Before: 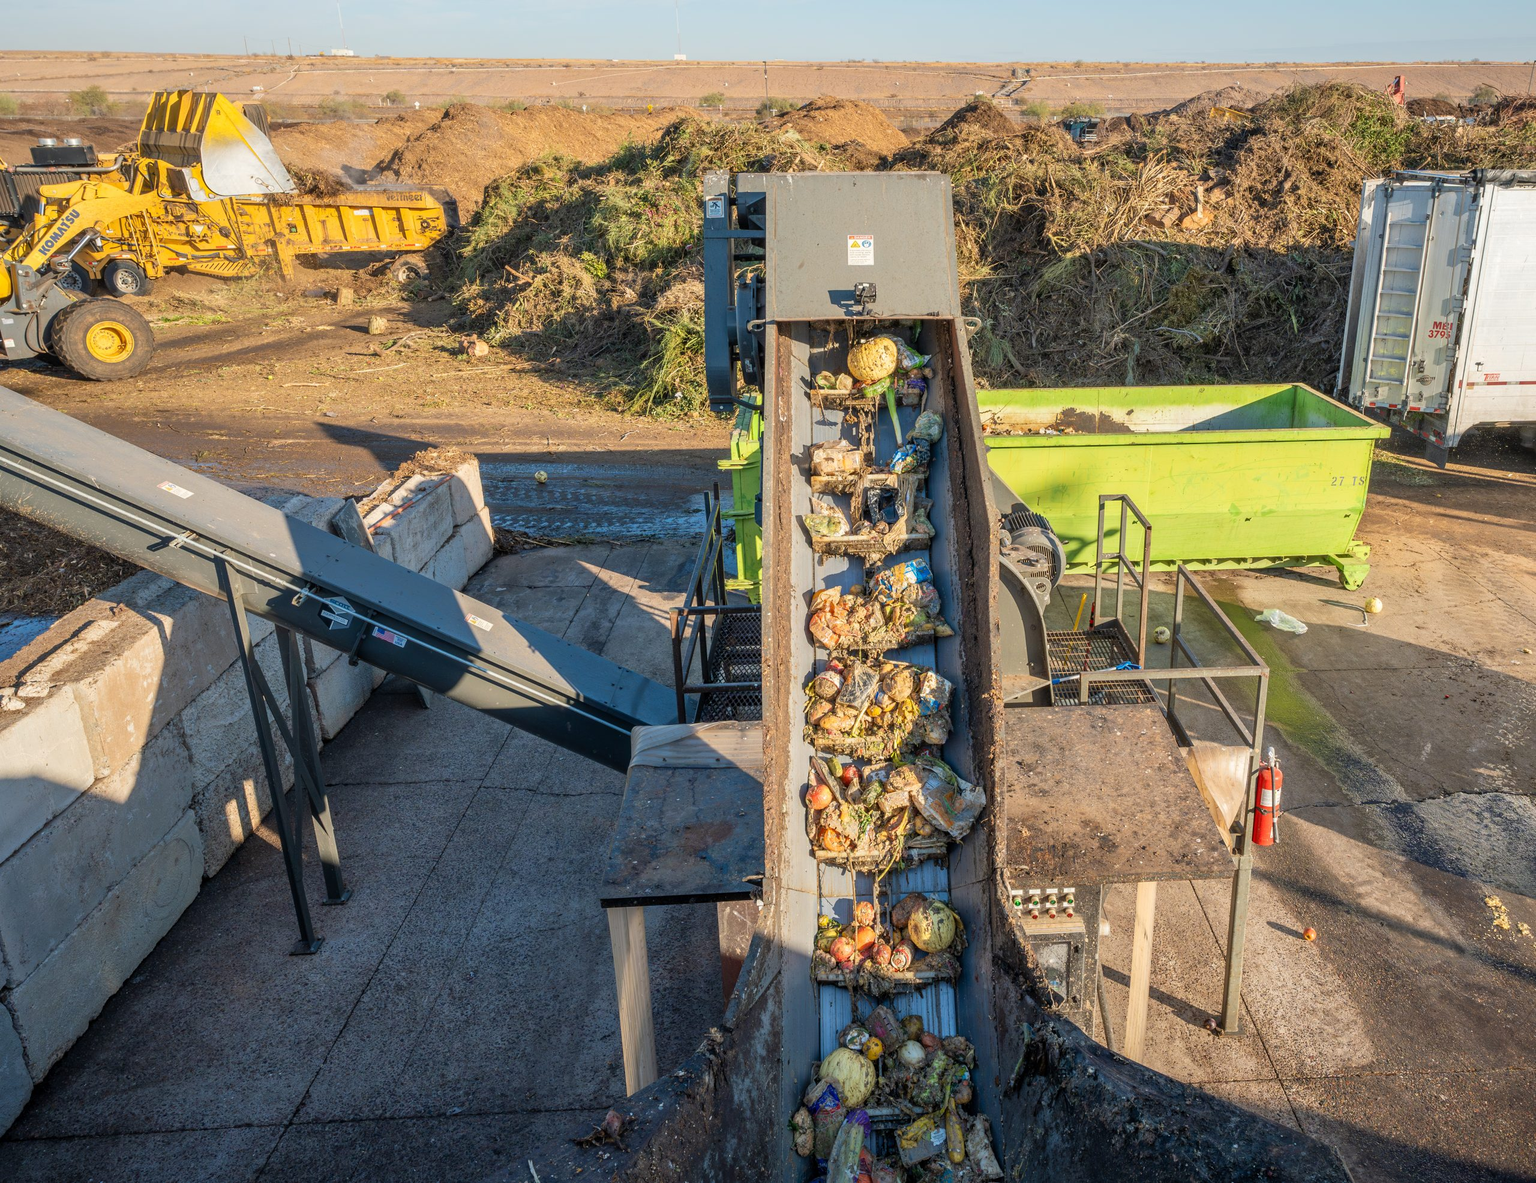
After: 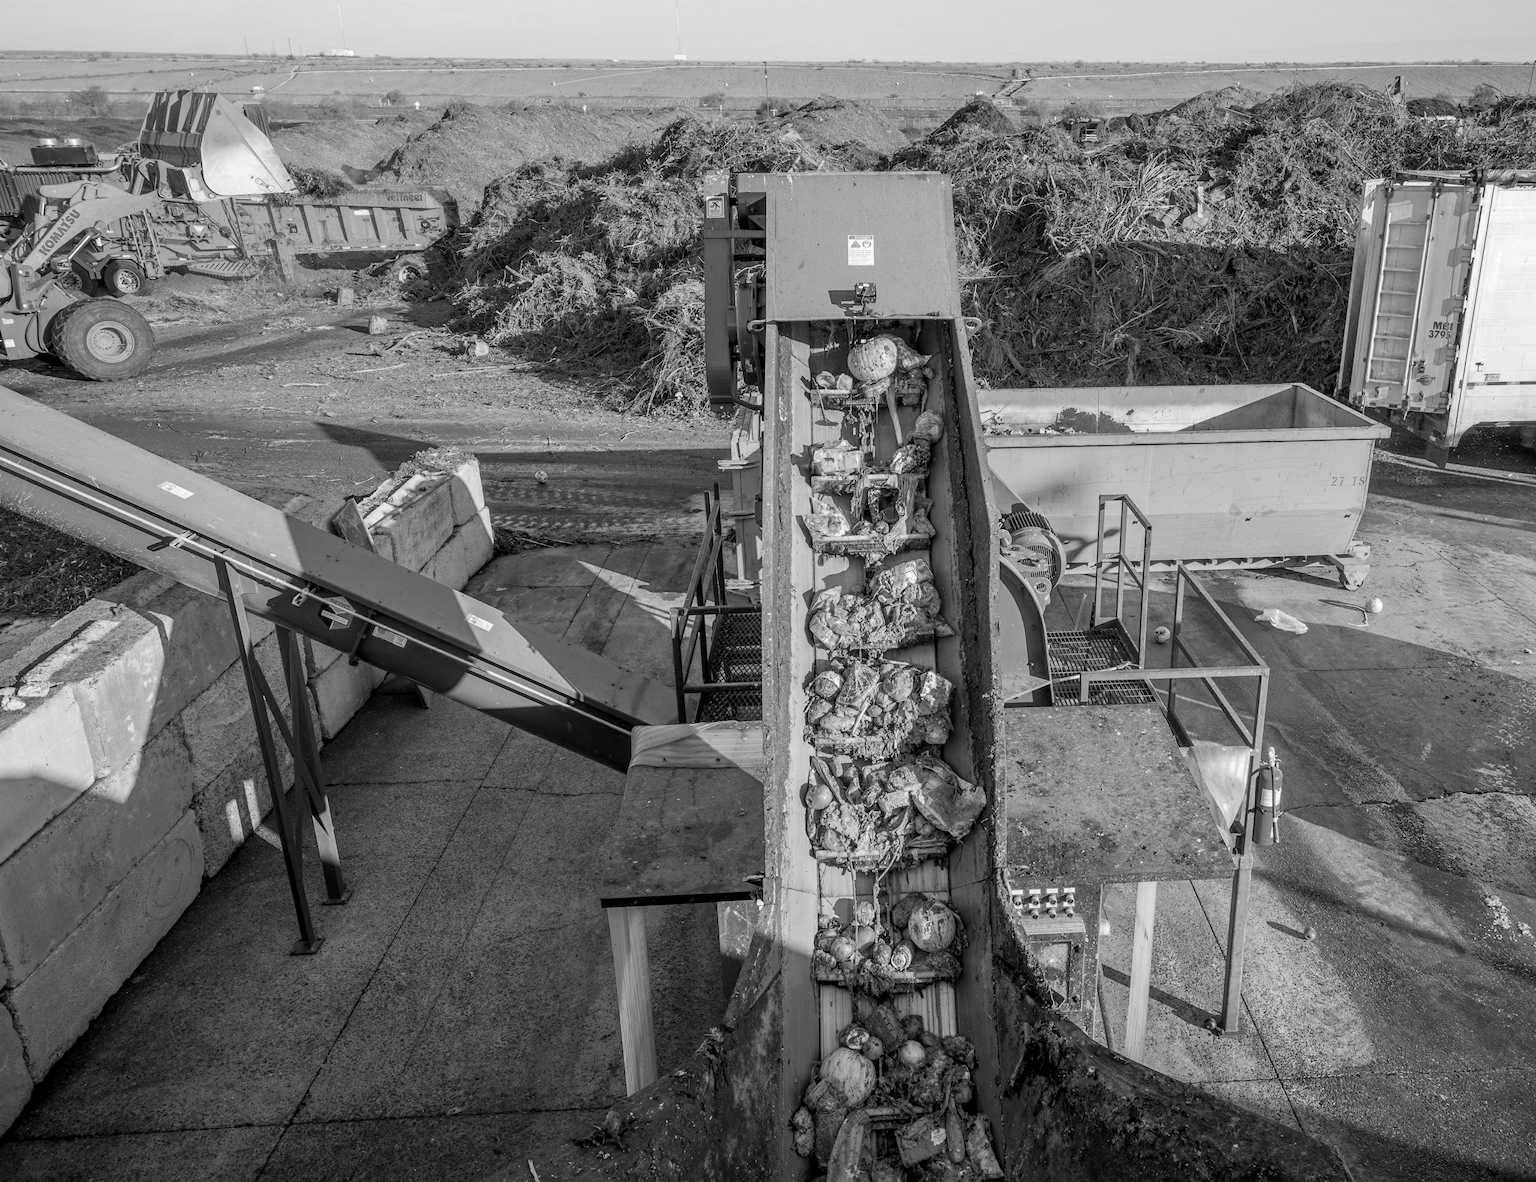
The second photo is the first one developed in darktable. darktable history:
color calibration: output gray [0.253, 0.26, 0.487, 0], illuminant as shot in camera, x 0.358, y 0.373, temperature 4628.91 K
levels: levels [0.031, 0.5, 0.969]
